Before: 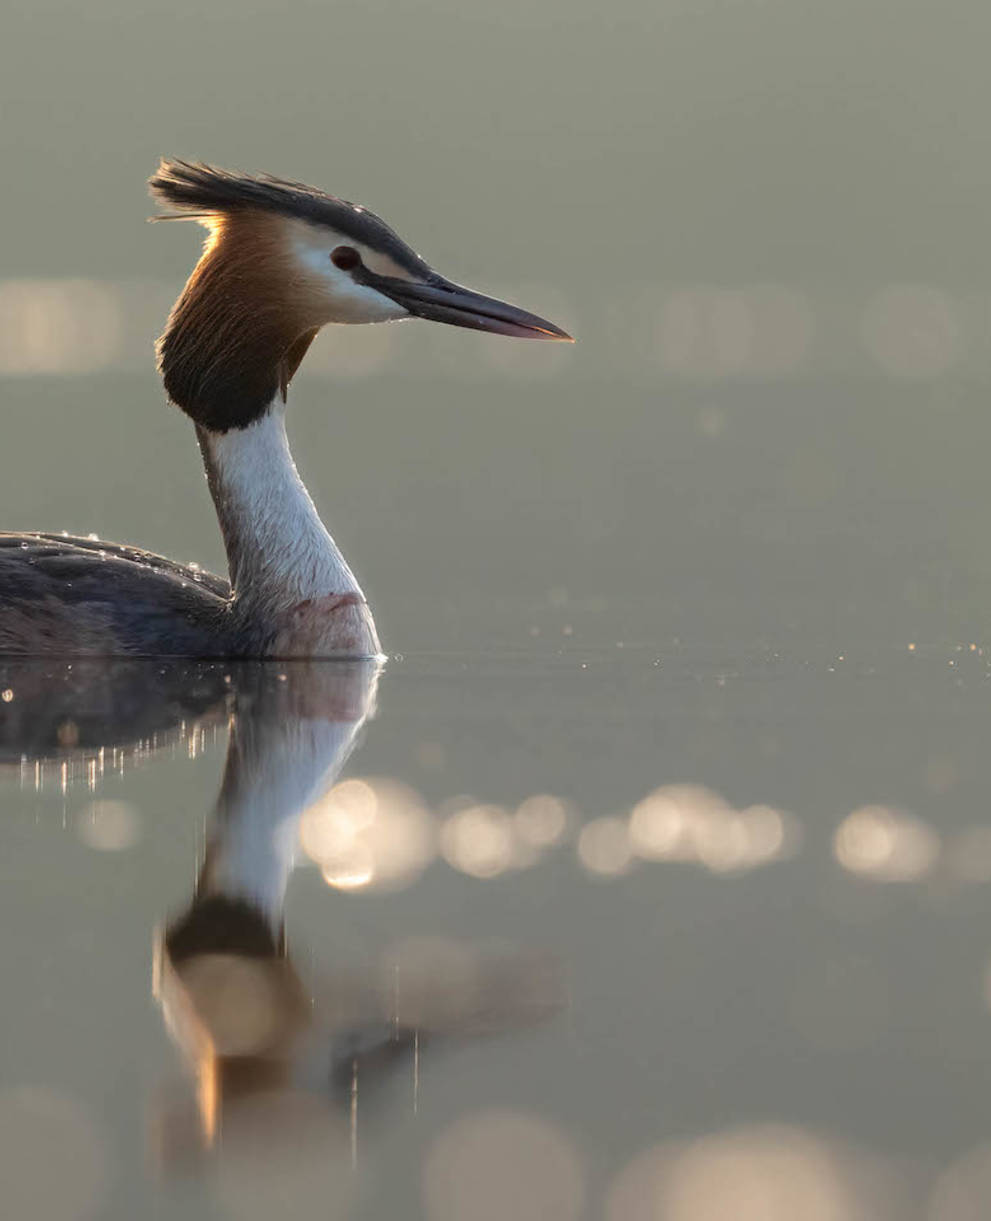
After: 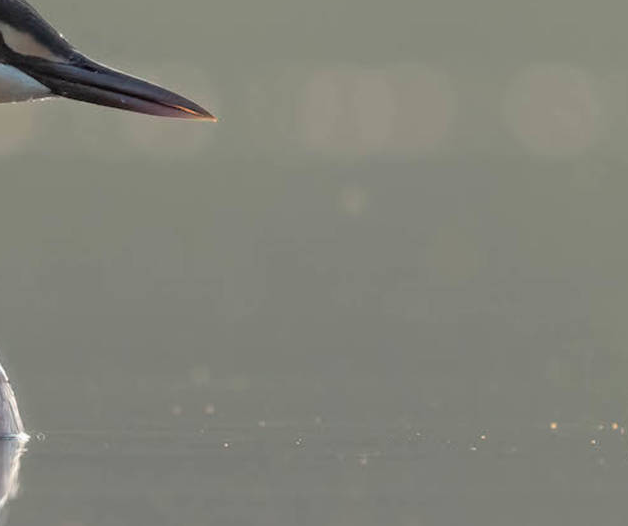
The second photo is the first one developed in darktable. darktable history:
crop: left 36.129%, top 18.102%, right 0.493%, bottom 38.758%
exposure: exposure -0.043 EV, compensate highlight preservation false
